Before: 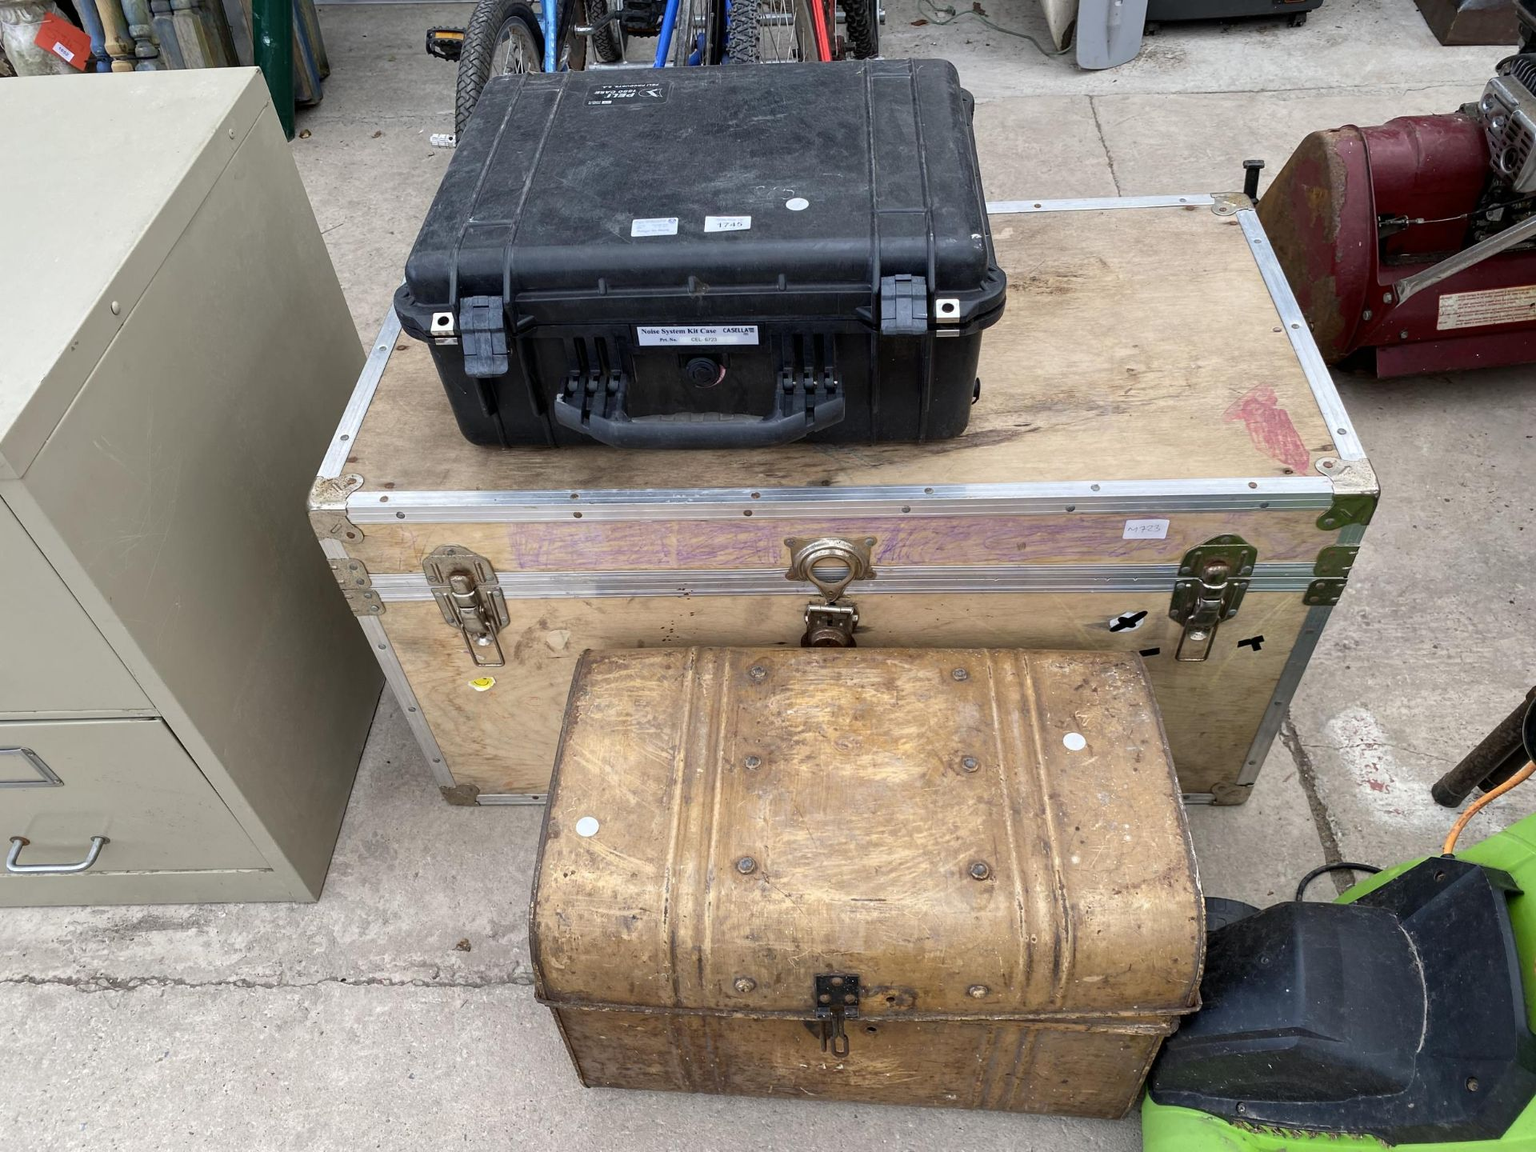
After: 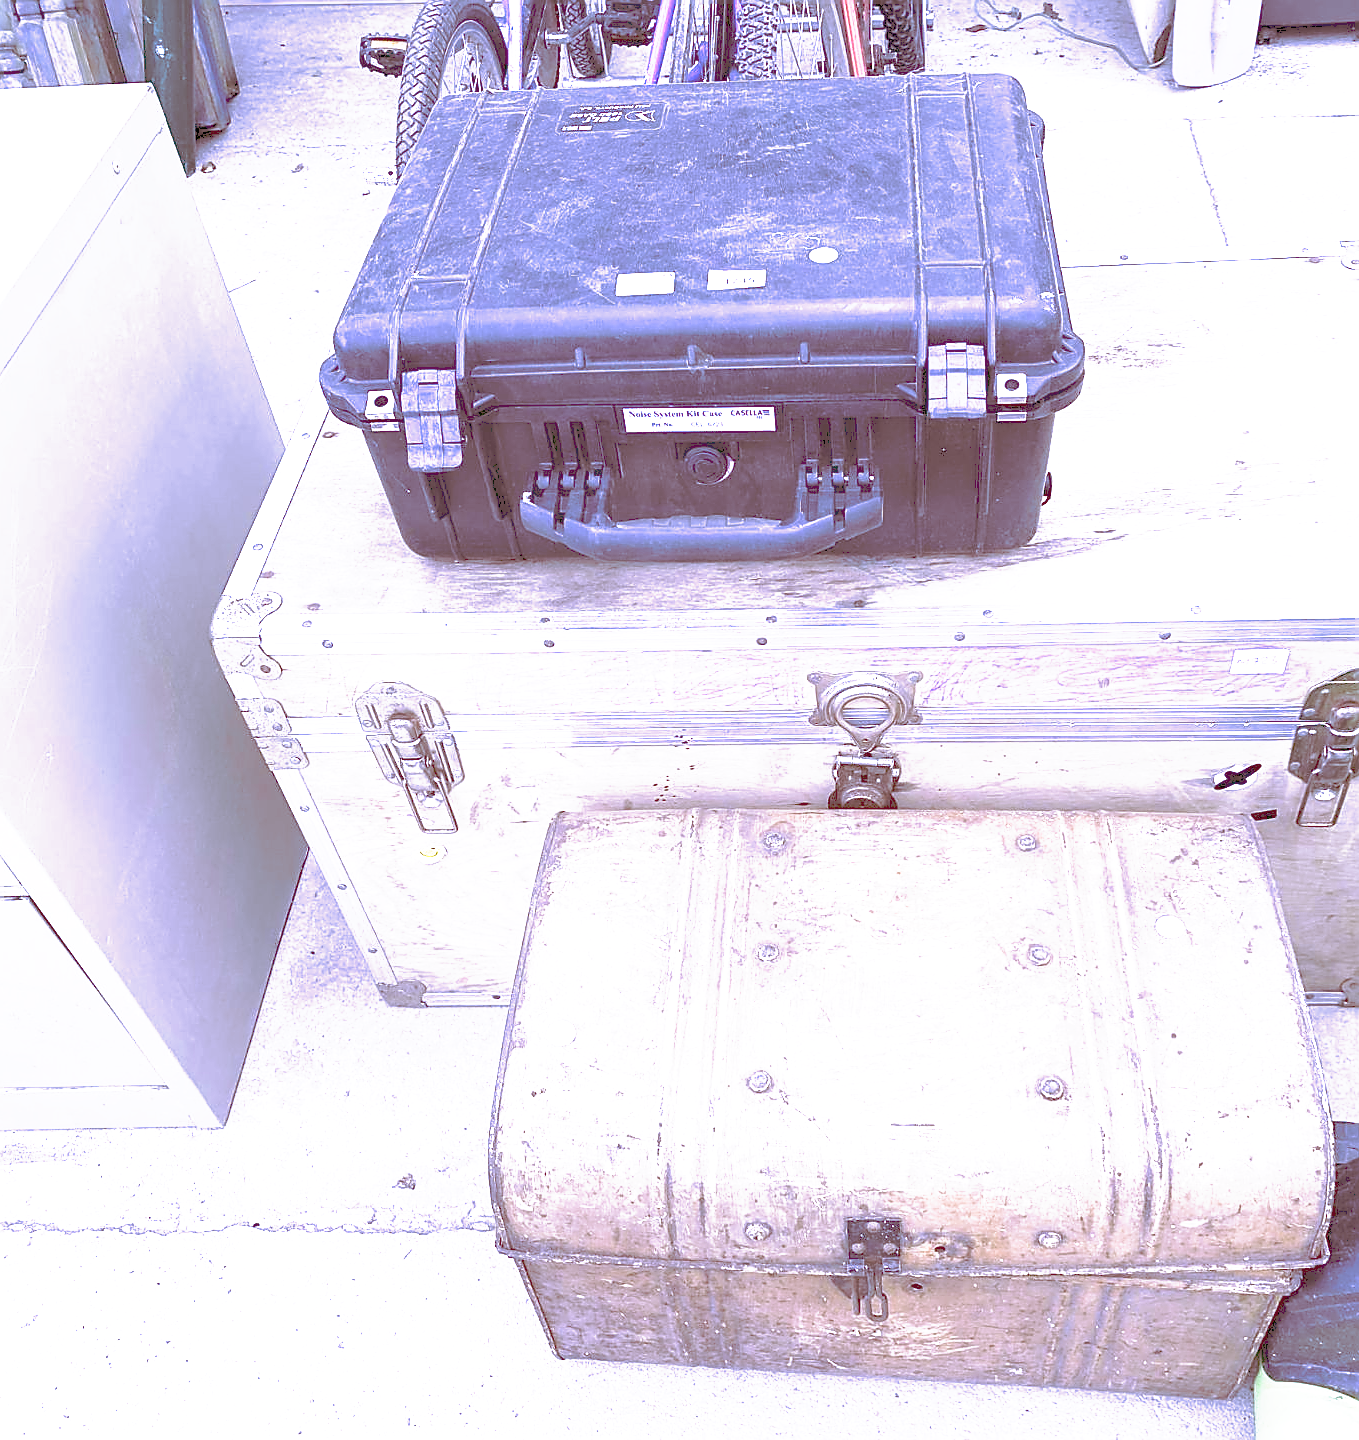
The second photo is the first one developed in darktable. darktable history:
contrast brightness saturation: contrast 0.06, brightness -0.01, saturation -0.23
color zones: curves: ch0 [(0, 0.613) (0.01, 0.613) (0.245, 0.448) (0.498, 0.529) (0.642, 0.665) (0.879, 0.777) (0.99, 0.613)]; ch1 [(0, 0) (0.143, 0) (0.286, 0) (0.429, 0) (0.571, 0) (0.714, 0) (0.857, 0)], mix -121.96%
exposure: black level correction 0, exposure 1.1 EV, compensate exposure bias true, compensate highlight preservation false
crop and rotate: left 9.061%, right 20.142%
white balance: red 0.98, blue 1.61
tone curve: curves: ch0 [(0, 0) (0.003, 0.326) (0.011, 0.332) (0.025, 0.352) (0.044, 0.378) (0.069, 0.4) (0.1, 0.416) (0.136, 0.432) (0.177, 0.468) (0.224, 0.509) (0.277, 0.554) (0.335, 0.6) (0.399, 0.642) (0.468, 0.693) (0.543, 0.753) (0.623, 0.818) (0.709, 0.897) (0.801, 0.974) (0.898, 0.991) (1, 1)], preserve colors none
split-toning: shadows › saturation 0.41, highlights › saturation 0, compress 33.55%
sharpen: radius 1.4, amount 1.25, threshold 0.7
